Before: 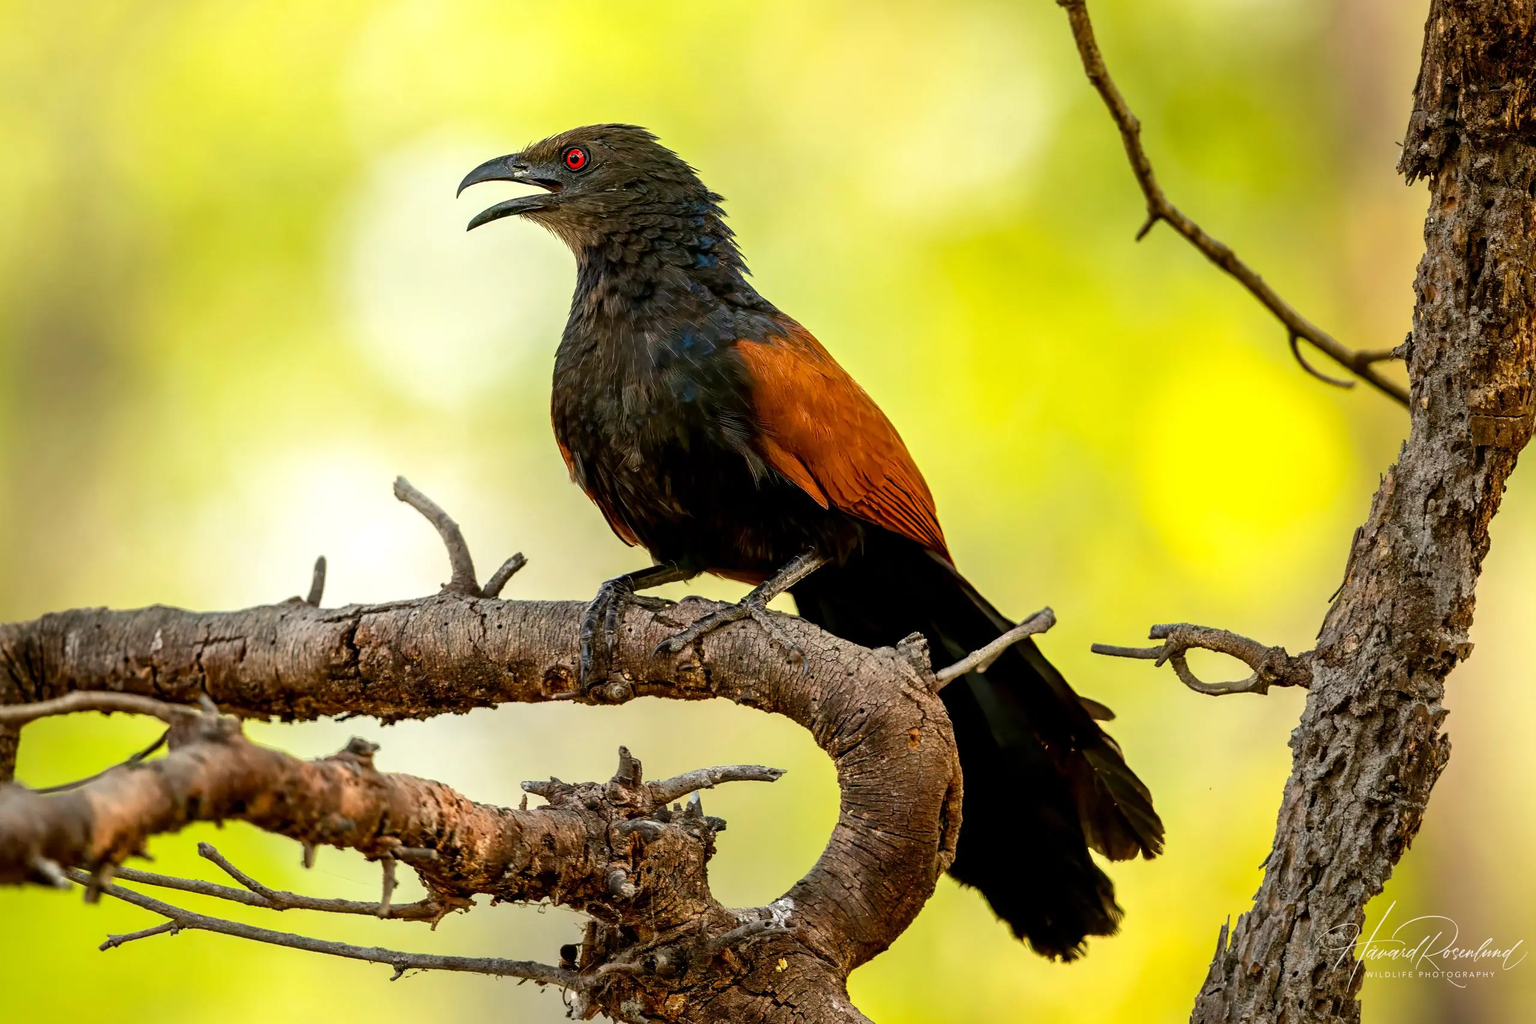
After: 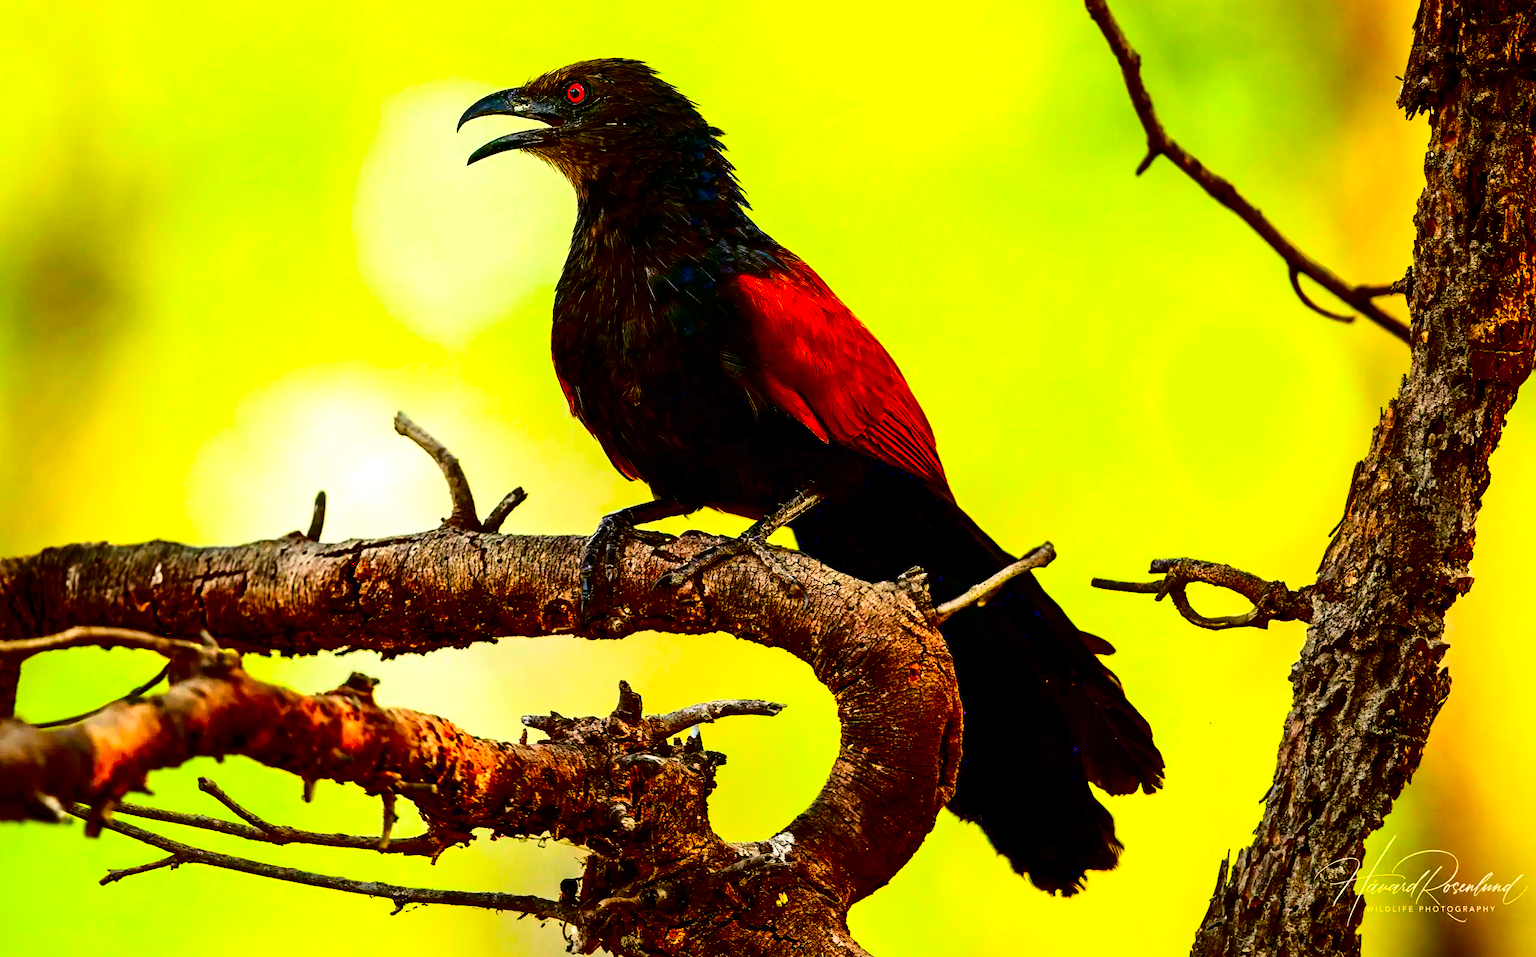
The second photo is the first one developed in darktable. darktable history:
crop and rotate: top 6.469%
contrast brightness saturation: brightness -0.999, saturation 0.997
haze removal: adaptive false
base curve: curves: ch0 [(0, 0) (0.007, 0.004) (0.027, 0.03) (0.046, 0.07) (0.207, 0.54) (0.442, 0.872) (0.673, 0.972) (1, 1)]
